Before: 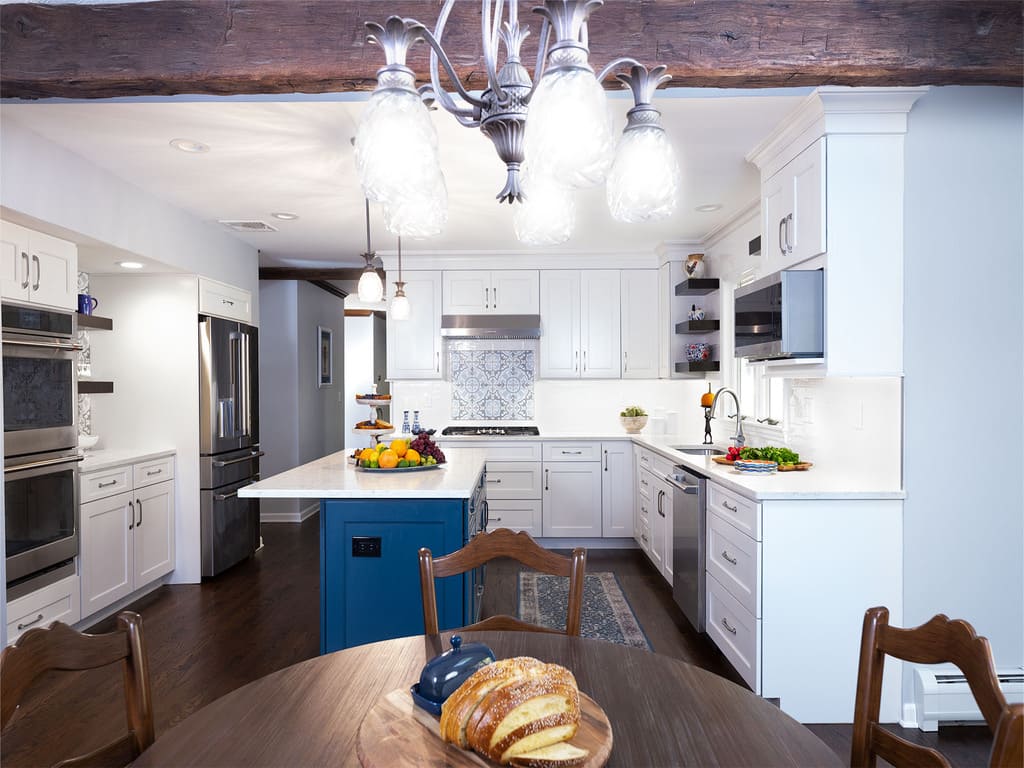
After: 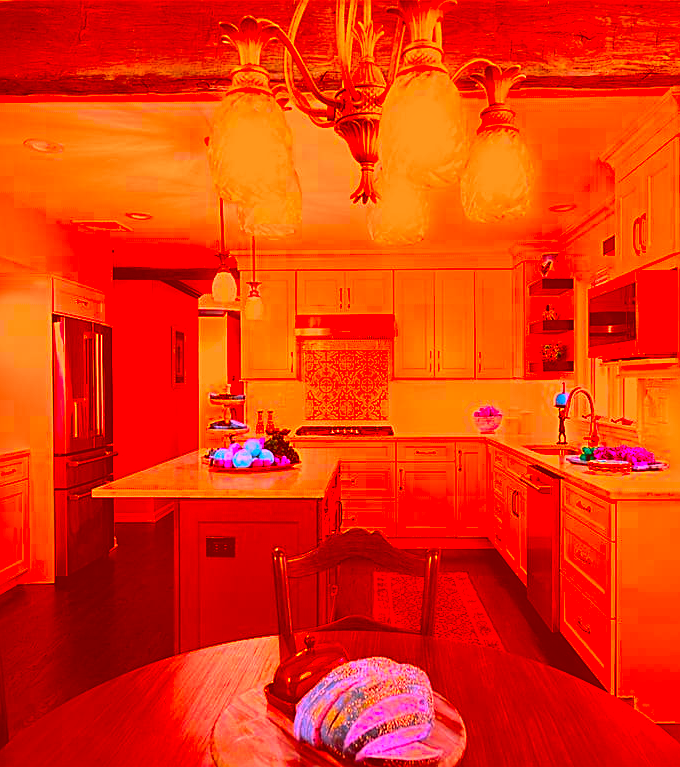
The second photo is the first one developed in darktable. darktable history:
crop and rotate: left 14.326%, right 19.19%
tone equalizer: -8 EV -0.438 EV, -7 EV -0.417 EV, -6 EV -0.355 EV, -5 EV -0.186 EV, -3 EV 0.218 EV, -2 EV 0.336 EV, -1 EV 0.385 EV, +0 EV 0.402 EV, smoothing diameter 2.19%, edges refinement/feathering 23.92, mask exposure compensation -1.57 EV, filter diffusion 5
sharpen: on, module defaults
color correction: highlights a* -39.23, highlights b* -39.53, shadows a* -40, shadows b* -39.21, saturation -2.98
